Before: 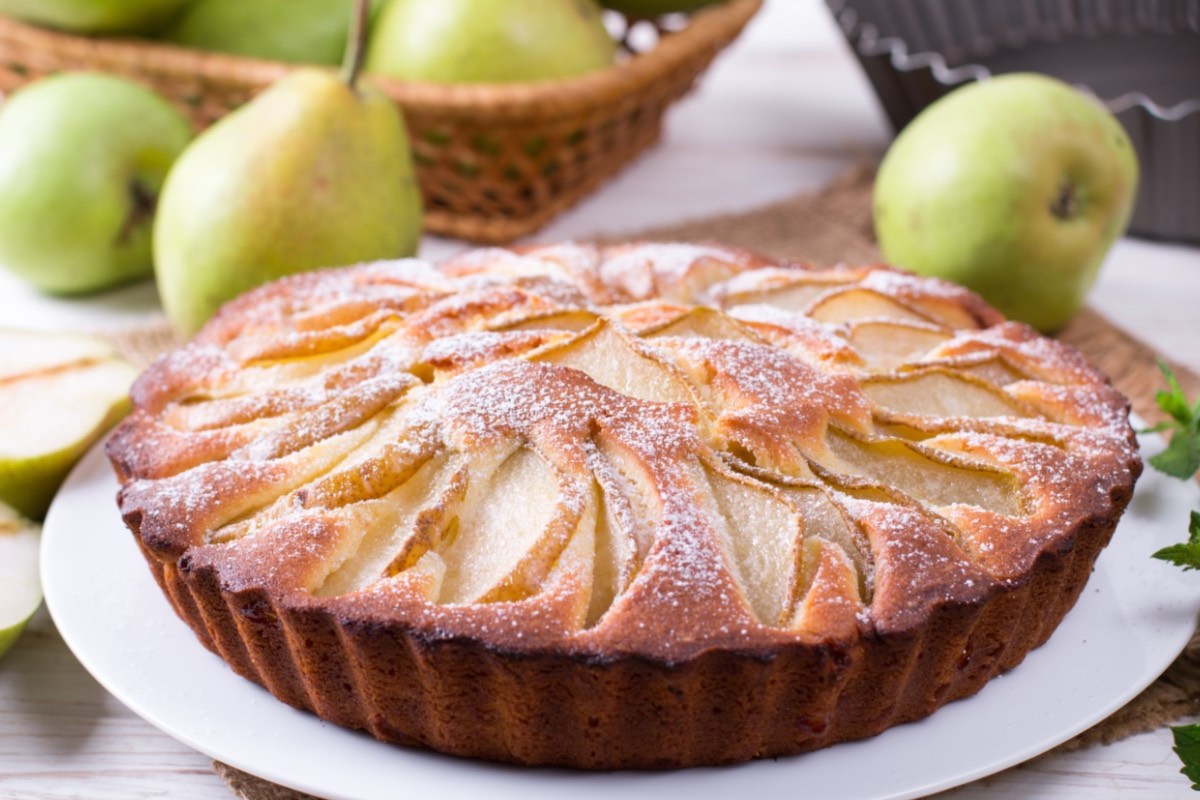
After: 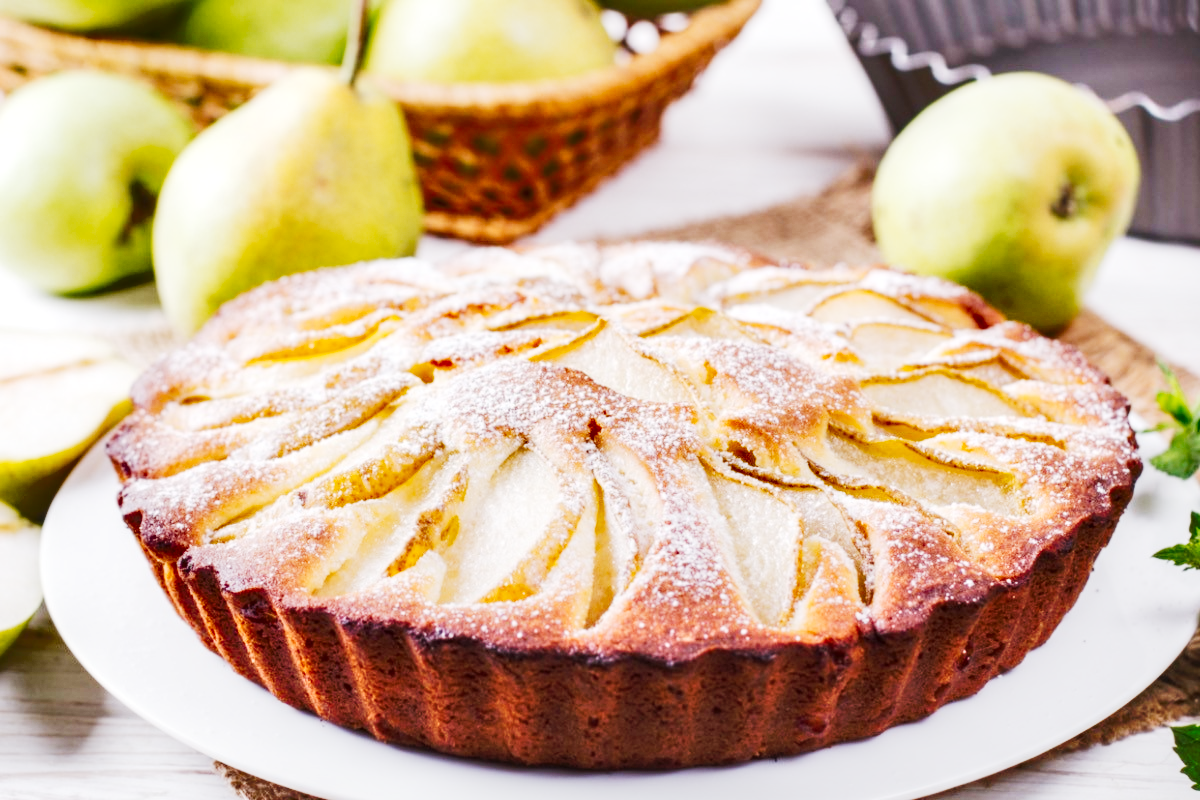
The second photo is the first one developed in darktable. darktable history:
shadows and highlights: low approximation 0.01, soften with gaussian
local contrast: on, module defaults
tone curve: curves: ch0 [(0, 0) (0.003, 0.004) (0.011, 0.015) (0.025, 0.034) (0.044, 0.061) (0.069, 0.095) (0.1, 0.137) (0.136, 0.187) (0.177, 0.244) (0.224, 0.308) (0.277, 0.415) (0.335, 0.532) (0.399, 0.642) (0.468, 0.747) (0.543, 0.829) (0.623, 0.886) (0.709, 0.924) (0.801, 0.951) (0.898, 0.975) (1, 1)], preserve colors none
